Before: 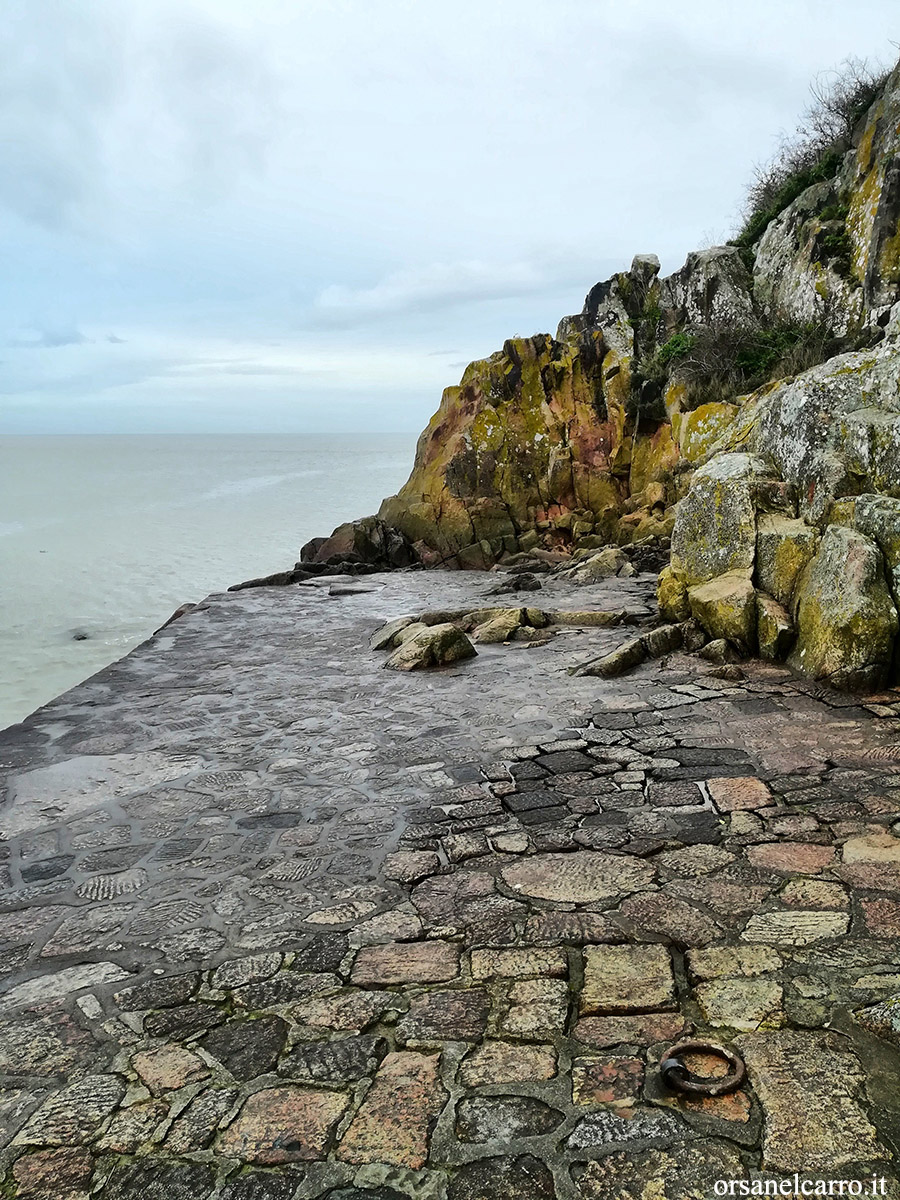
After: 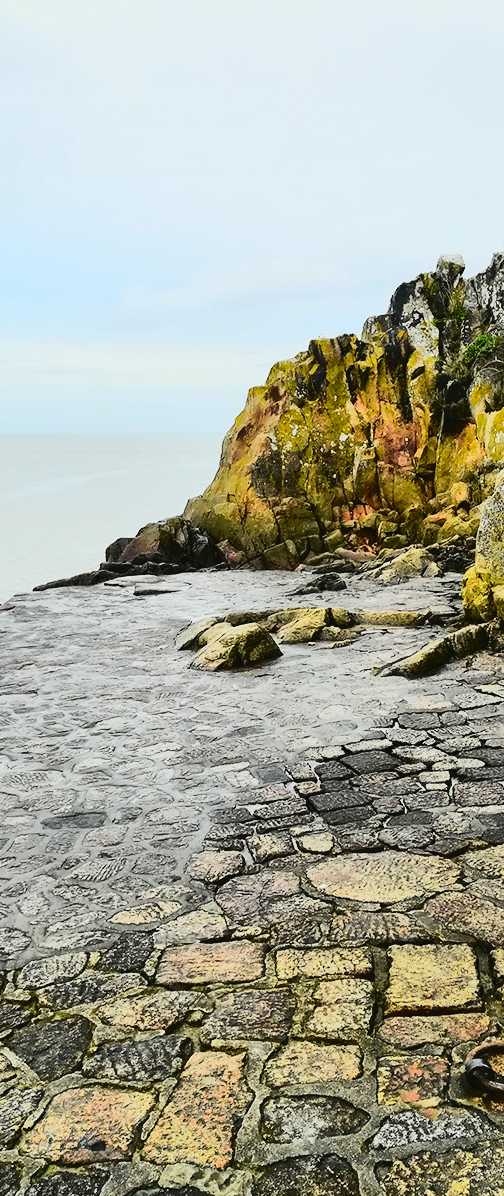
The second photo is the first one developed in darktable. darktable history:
crop: left 21.674%, right 22.086%
tone curve: curves: ch0 [(0, 0.03) (0.113, 0.087) (0.207, 0.184) (0.515, 0.612) (0.712, 0.793) (1, 0.946)]; ch1 [(0, 0) (0.172, 0.123) (0.317, 0.279) (0.407, 0.401) (0.476, 0.482) (0.505, 0.499) (0.534, 0.534) (0.632, 0.645) (0.726, 0.745) (1, 1)]; ch2 [(0, 0) (0.411, 0.424) (0.476, 0.492) (0.521, 0.524) (0.541, 0.559) (0.65, 0.699) (1, 1)], color space Lab, independent channels, preserve colors none
contrast brightness saturation: contrast 0.2, brightness 0.16, saturation 0.22
